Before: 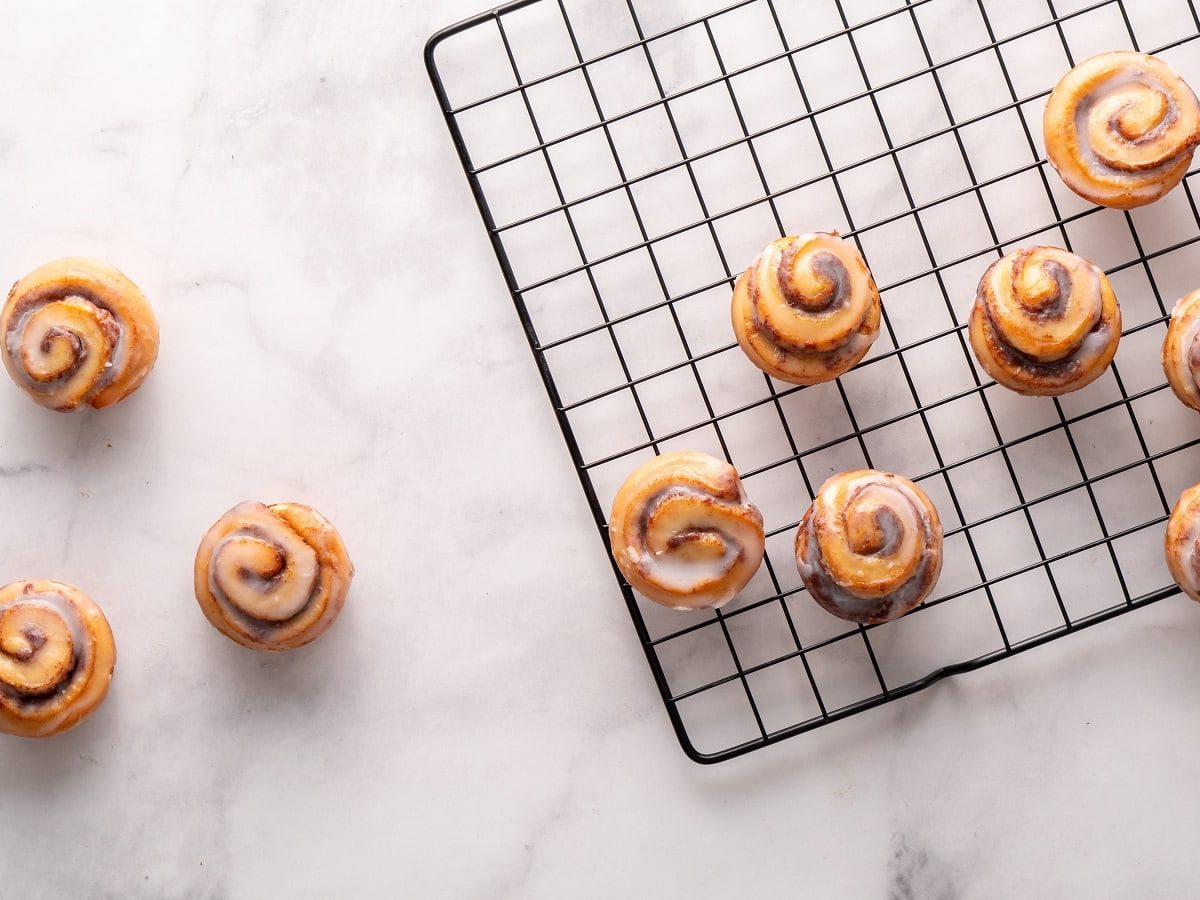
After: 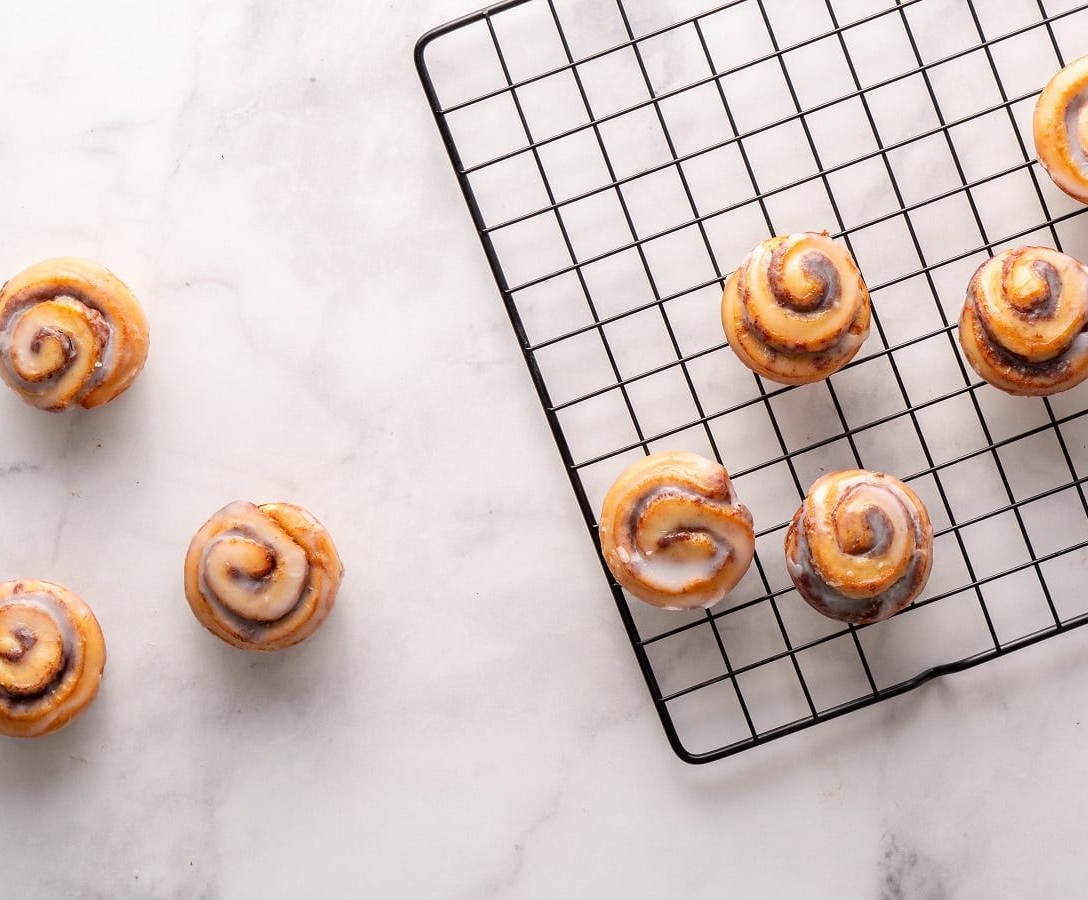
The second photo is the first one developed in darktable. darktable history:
crop and rotate: left 0.916%, right 8.374%
